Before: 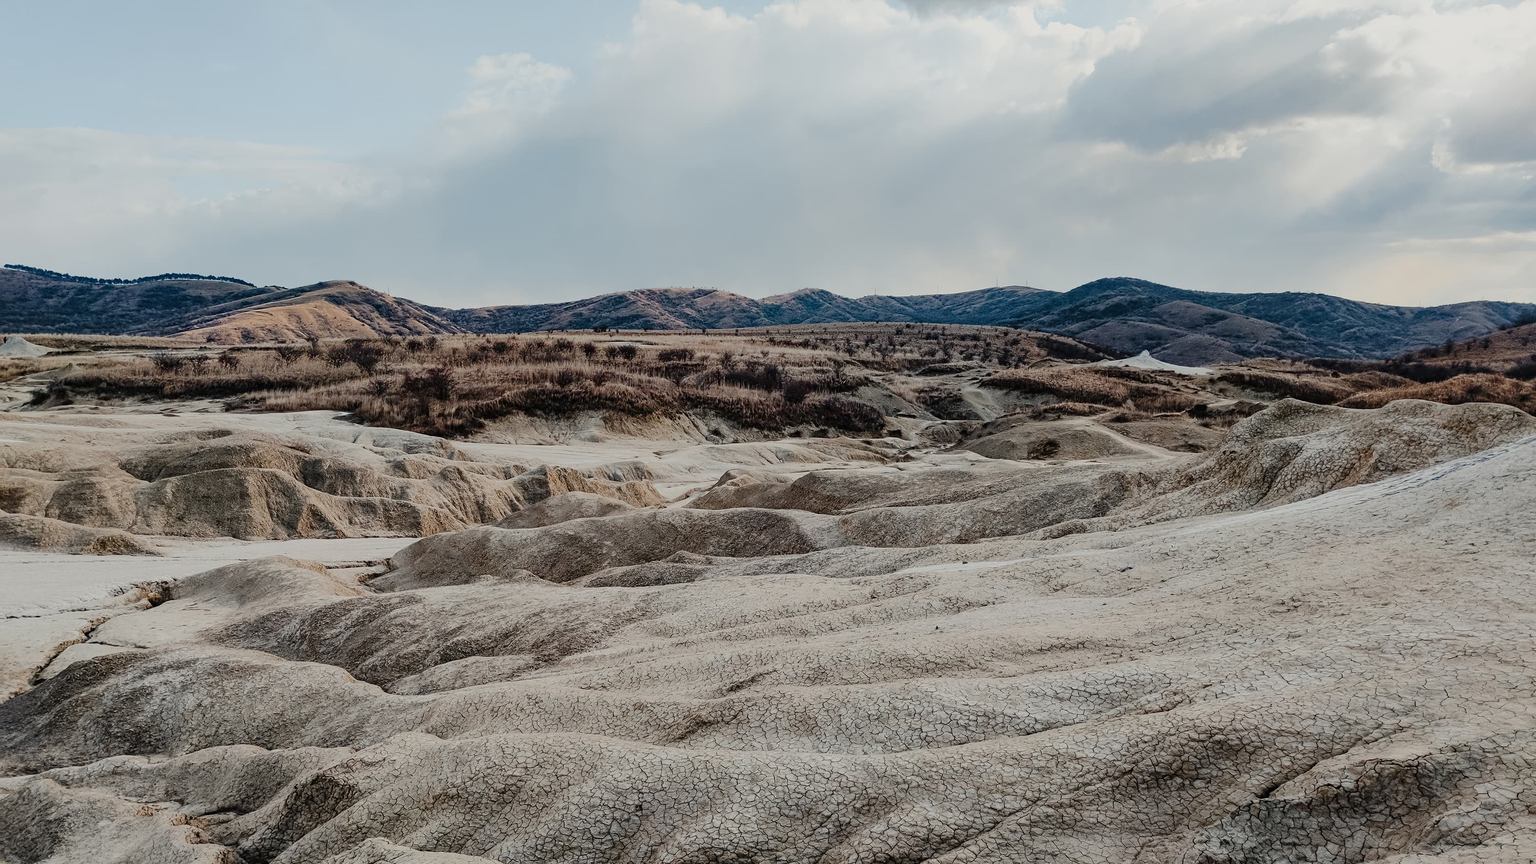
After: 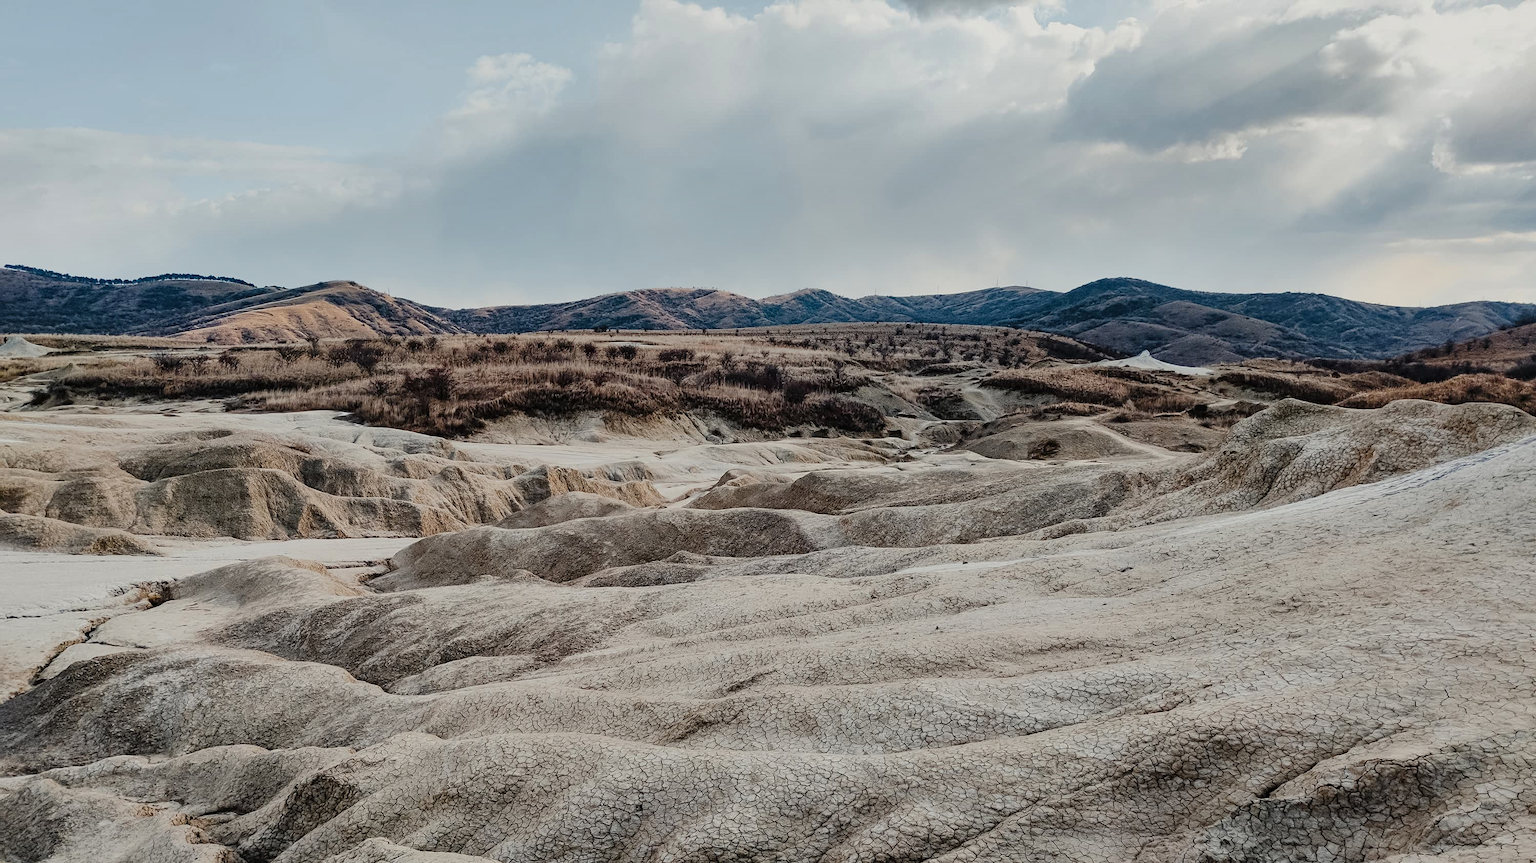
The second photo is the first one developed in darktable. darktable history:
exposure: exposure 0.078 EV, compensate highlight preservation false
shadows and highlights: shadows 12, white point adjustment 1.2, soften with gaussian
